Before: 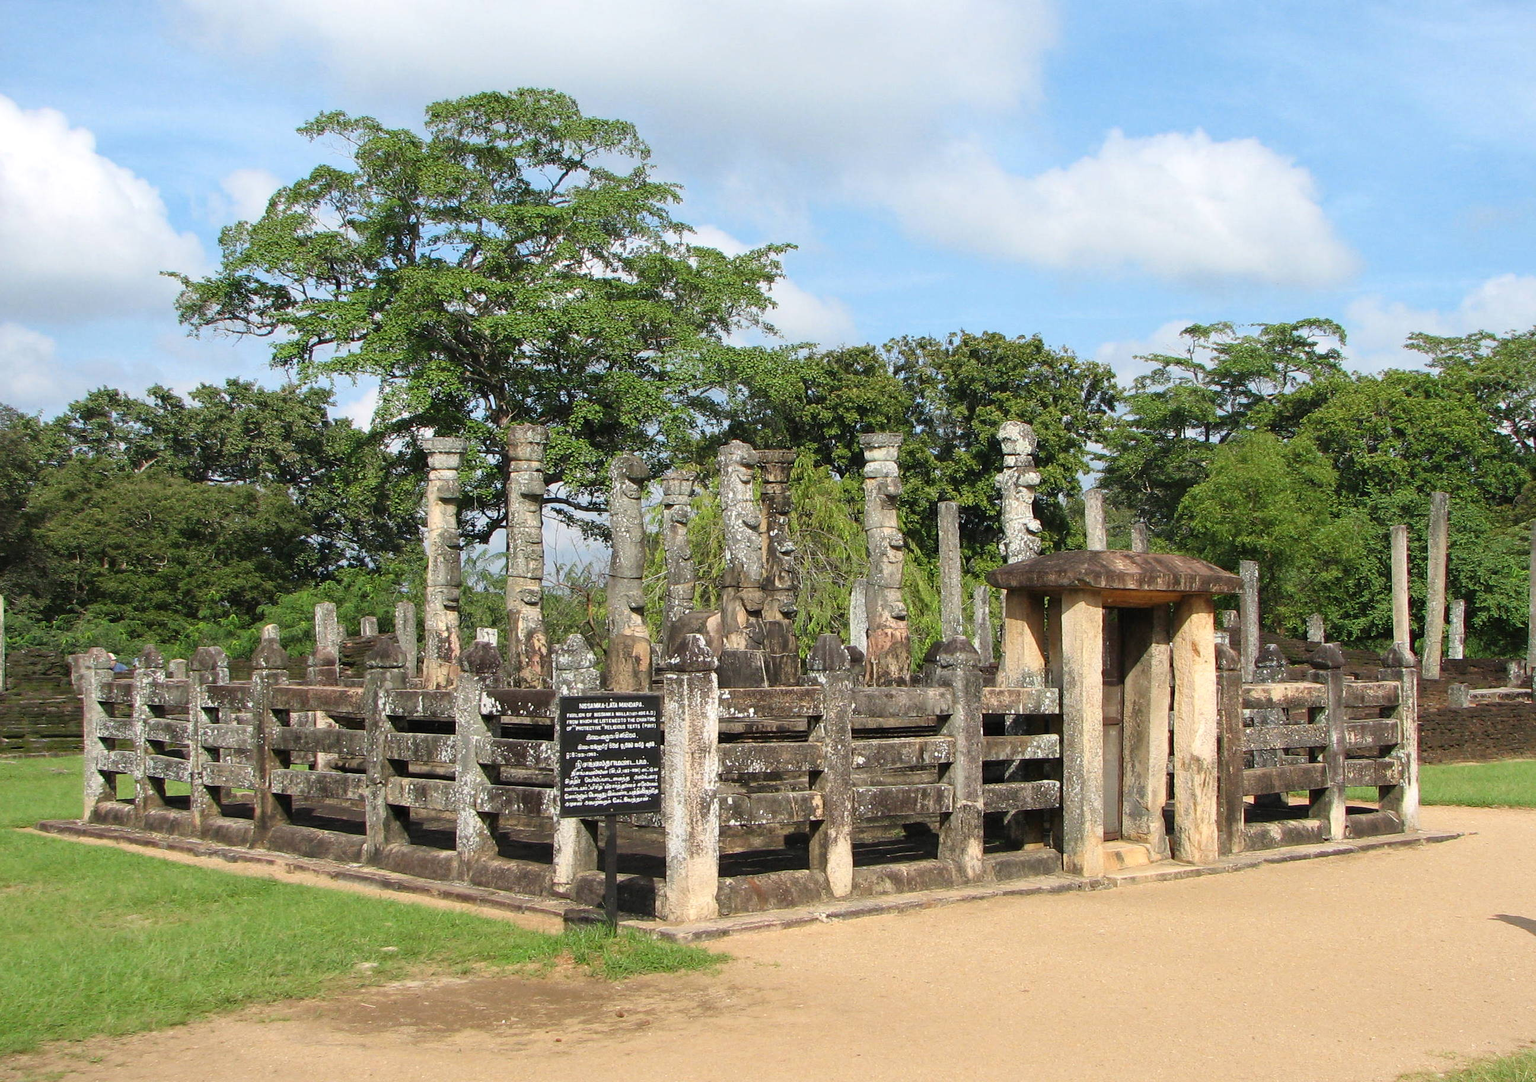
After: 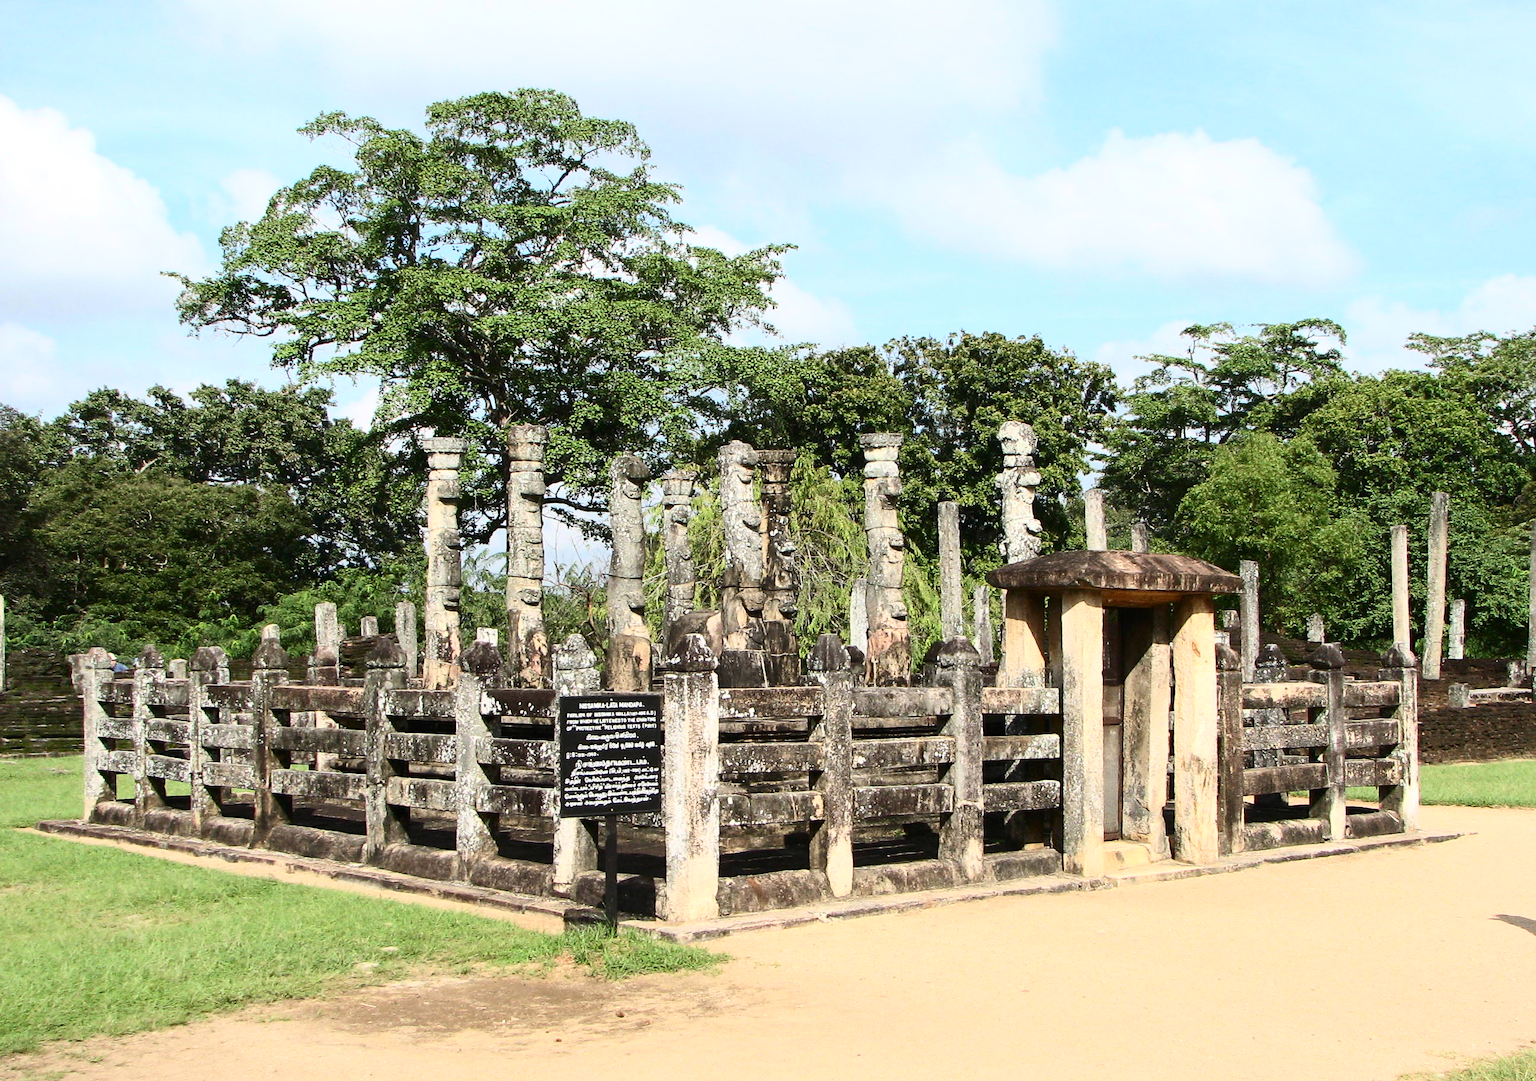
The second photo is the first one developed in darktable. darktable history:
contrast brightness saturation: contrast 0.391, brightness 0.098
